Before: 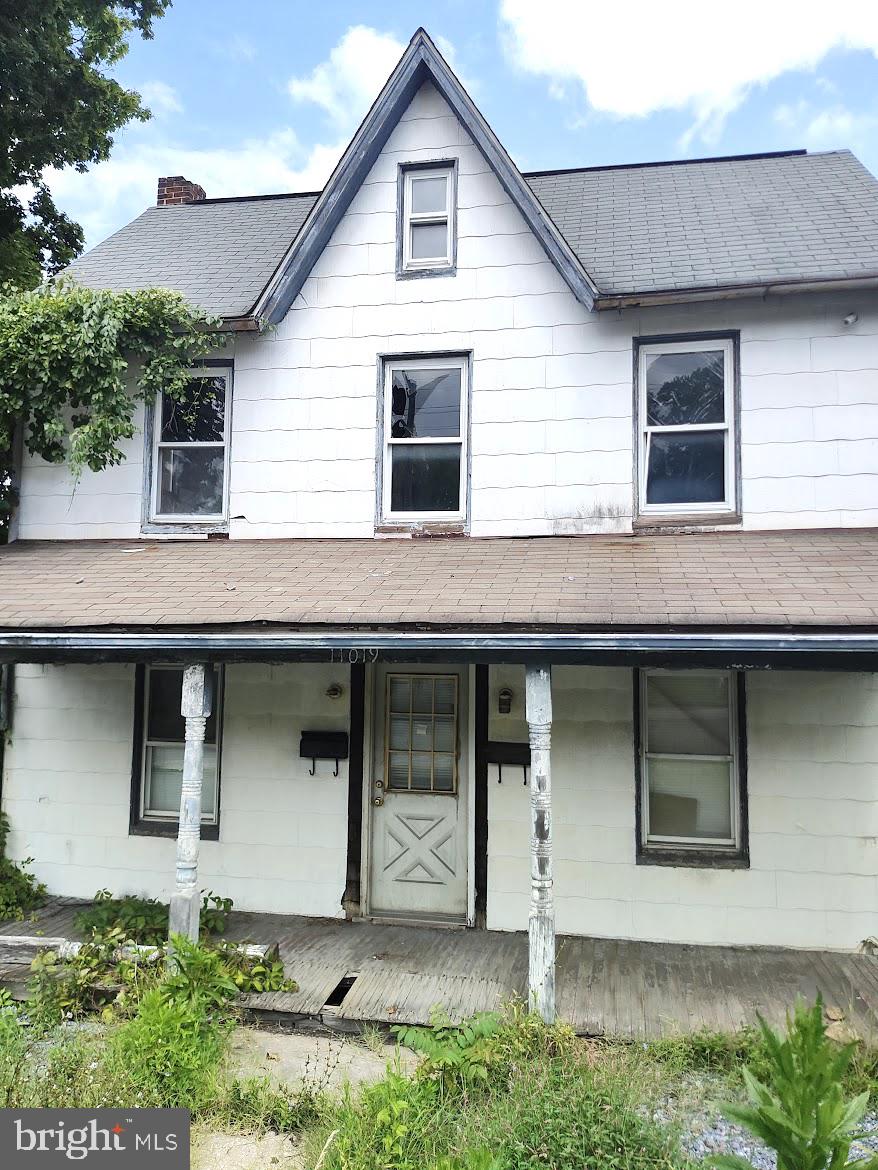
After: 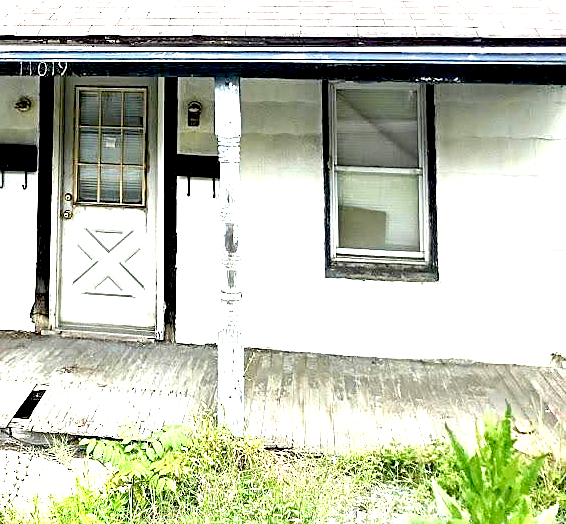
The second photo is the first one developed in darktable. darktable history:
exposure: black level correction 0.016, exposure 1.774 EV, compensate highlight preservation false
sharpen: on, module defaults
crop and rotate: left 35.509%, top 50.238%, bottom 4.934%
